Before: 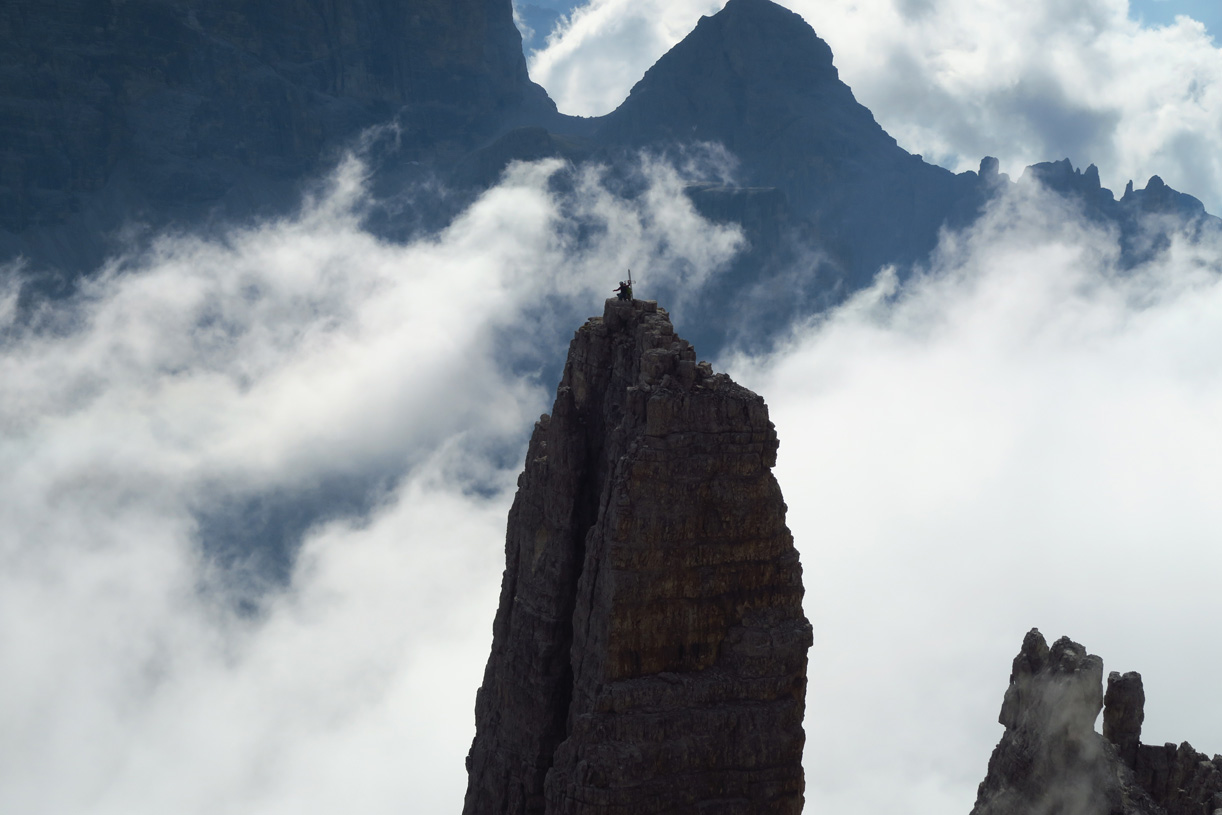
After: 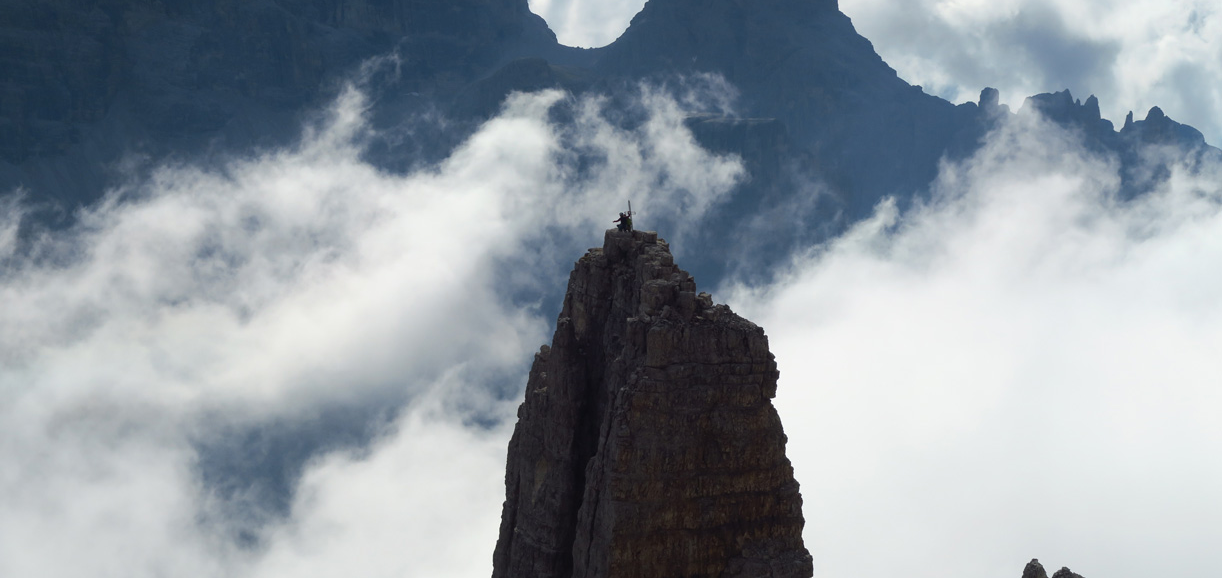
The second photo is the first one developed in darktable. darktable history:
crop and rotate: top 8.504%, bottom 20.514%
